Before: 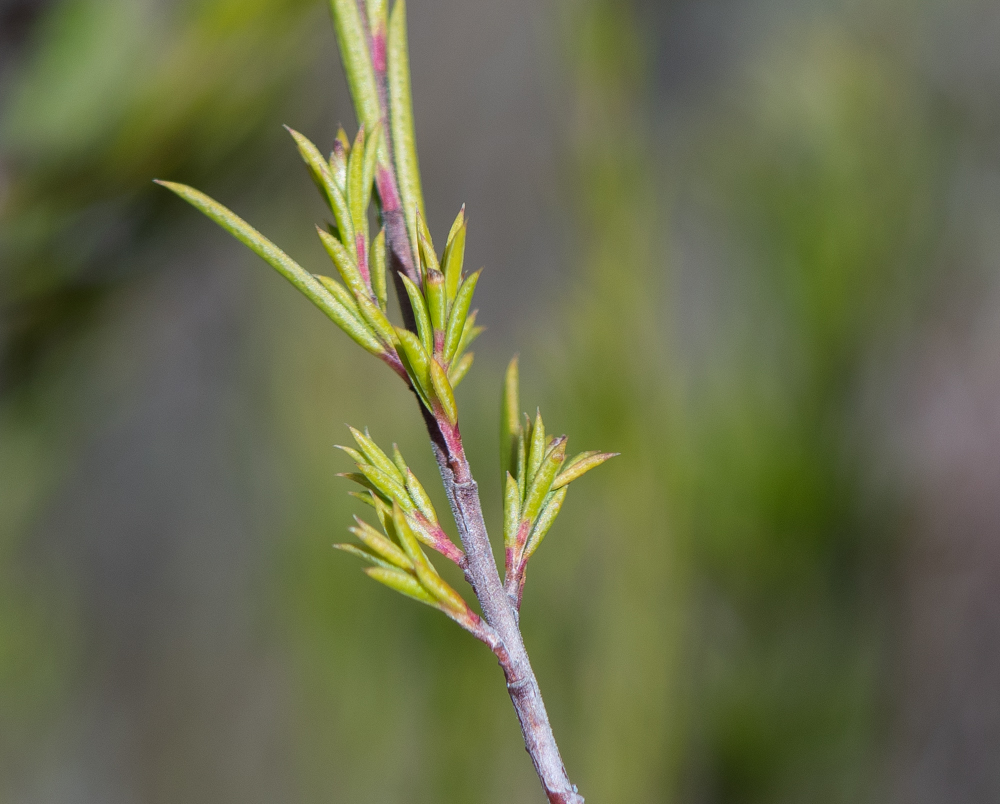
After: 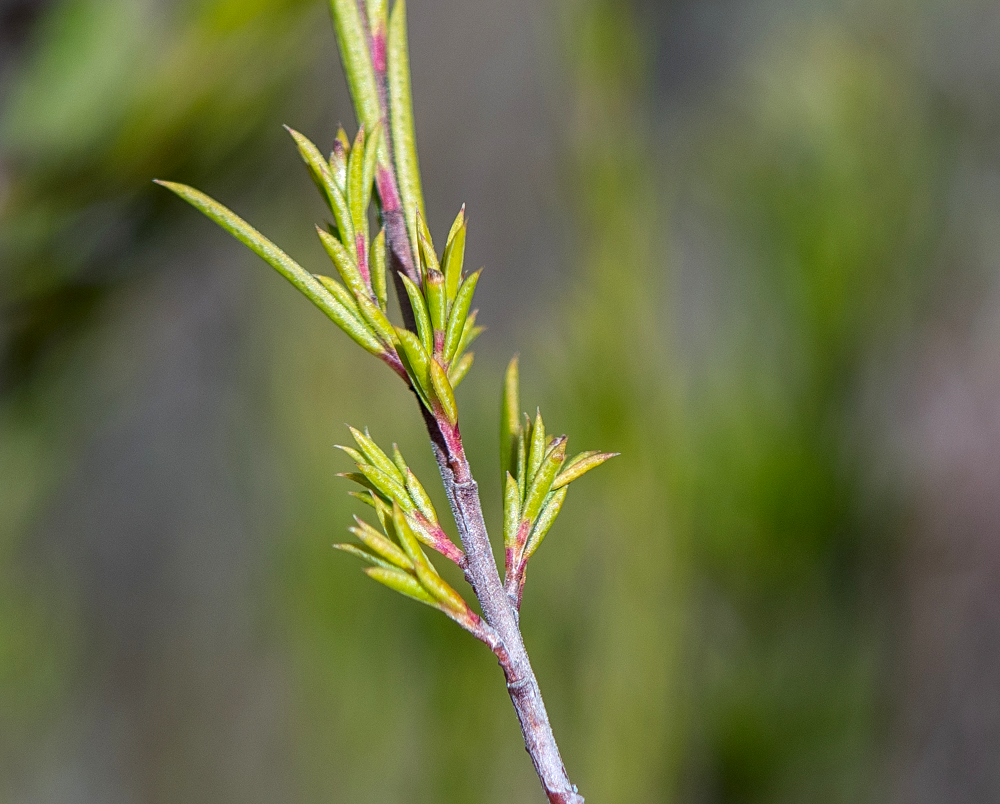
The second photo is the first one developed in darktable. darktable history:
local contrast: on, module defaults
sharpen: radius 2.523, amount 0.325
contrast brightness saturation: saturation 0.177
